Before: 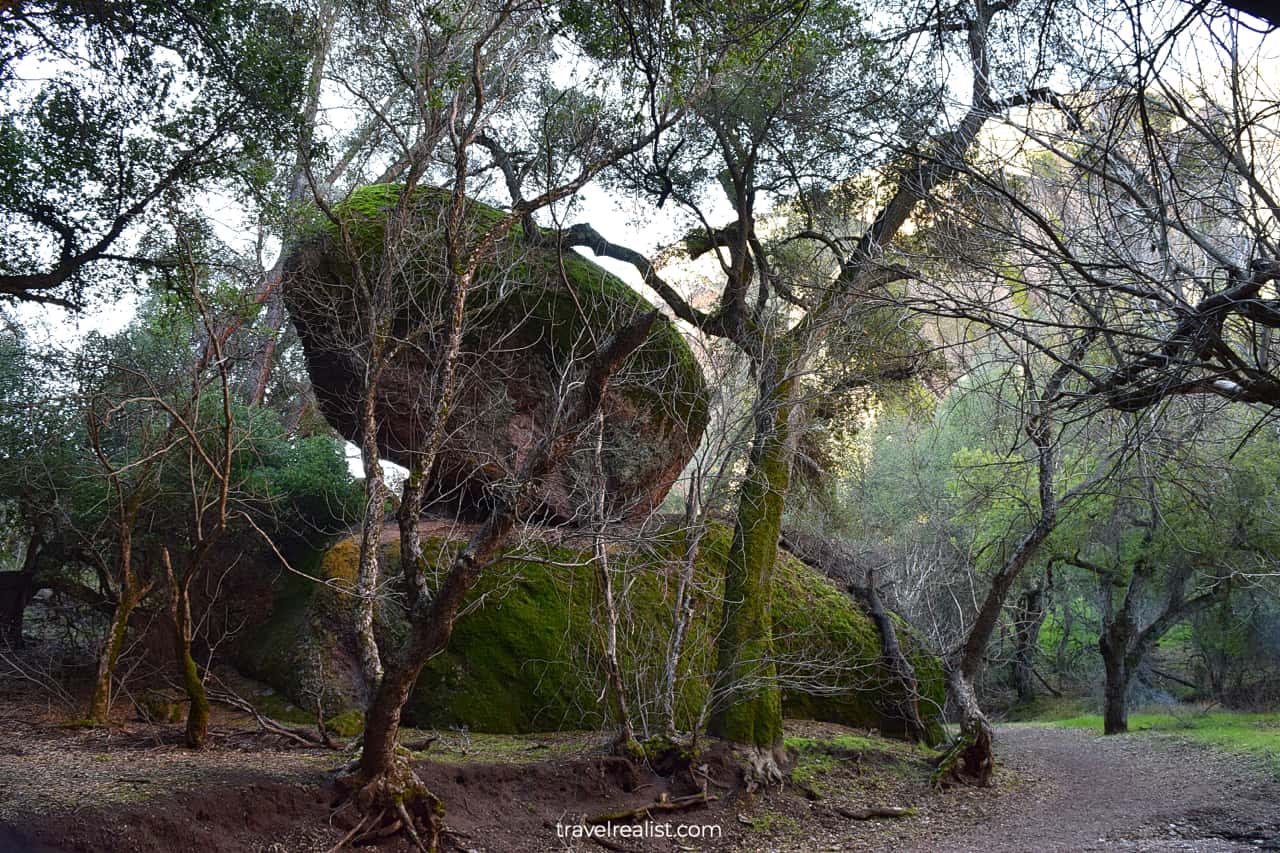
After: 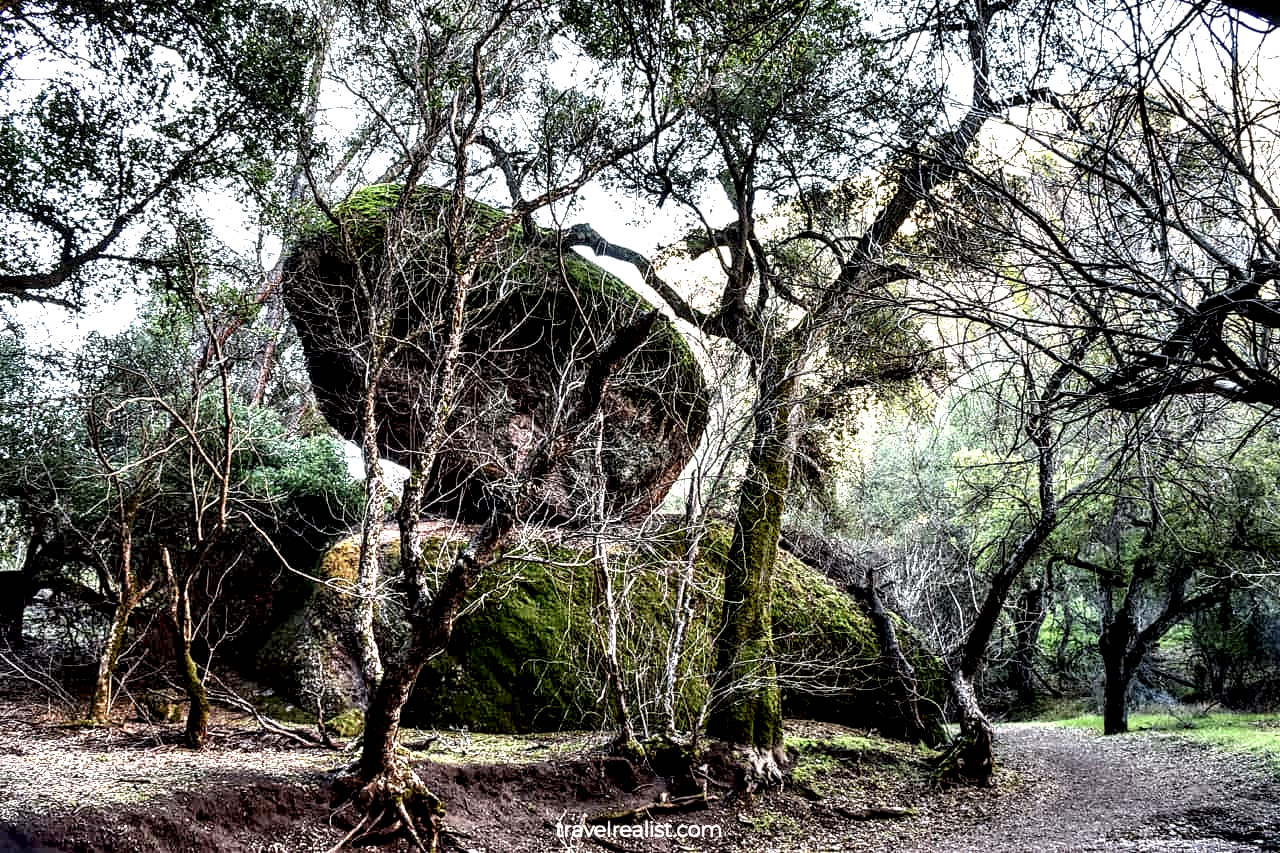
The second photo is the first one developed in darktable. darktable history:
shadows and highlights: low approximation 0.01, soften with gaussian
local contrast: highlights 110%, shadows 42%, detail 293%
